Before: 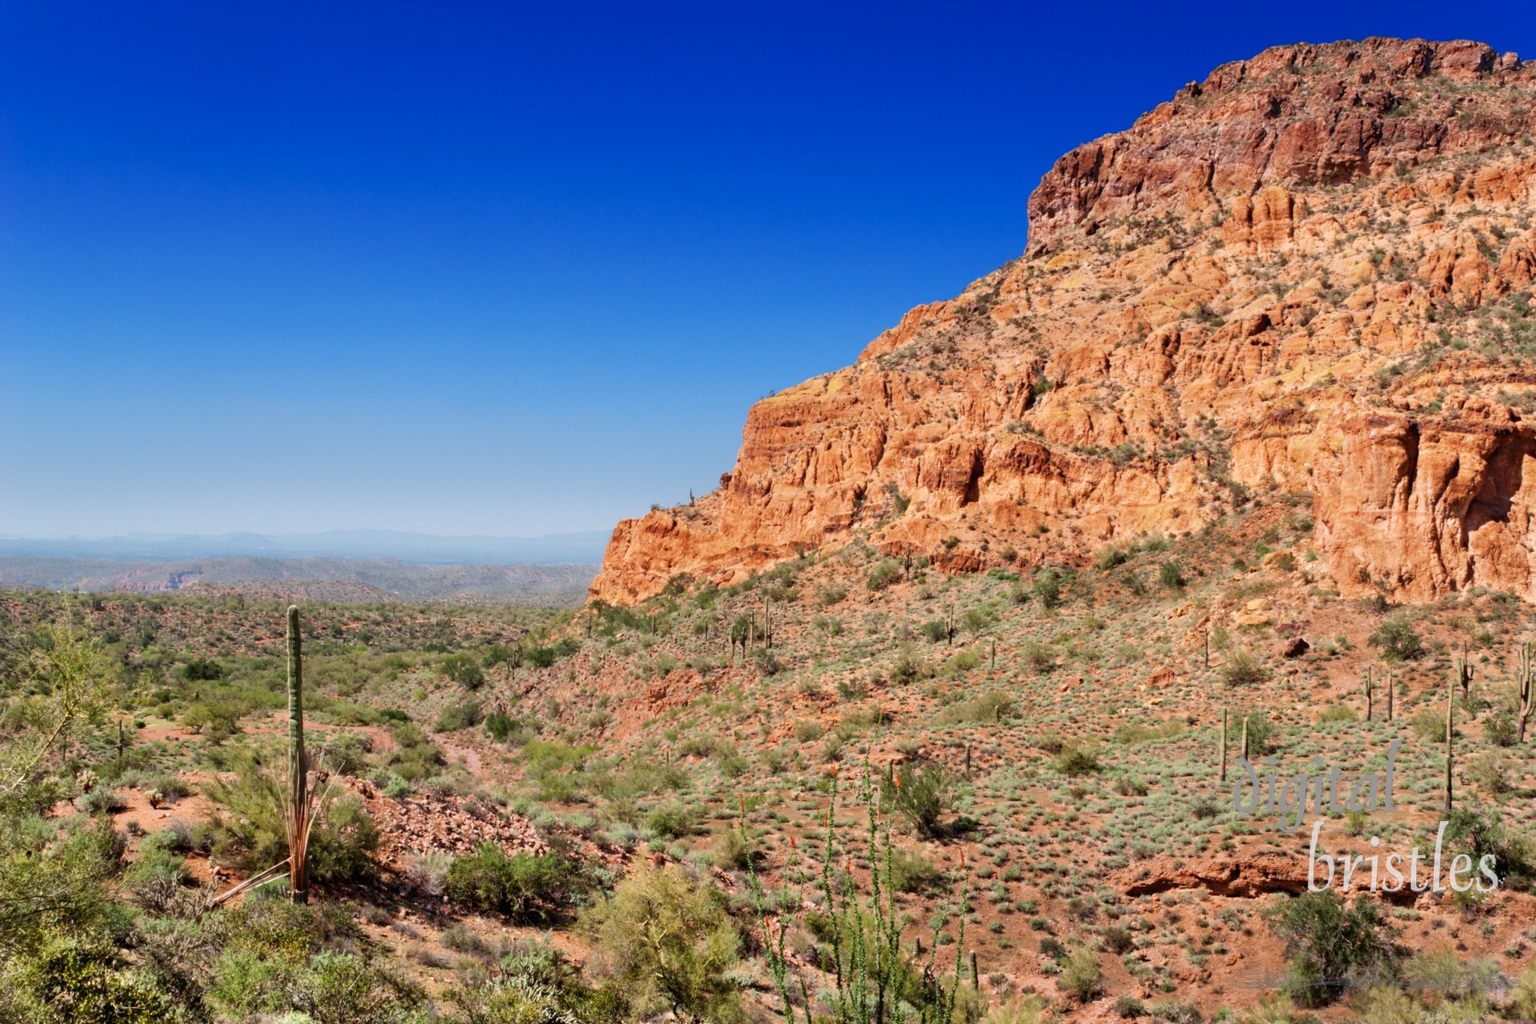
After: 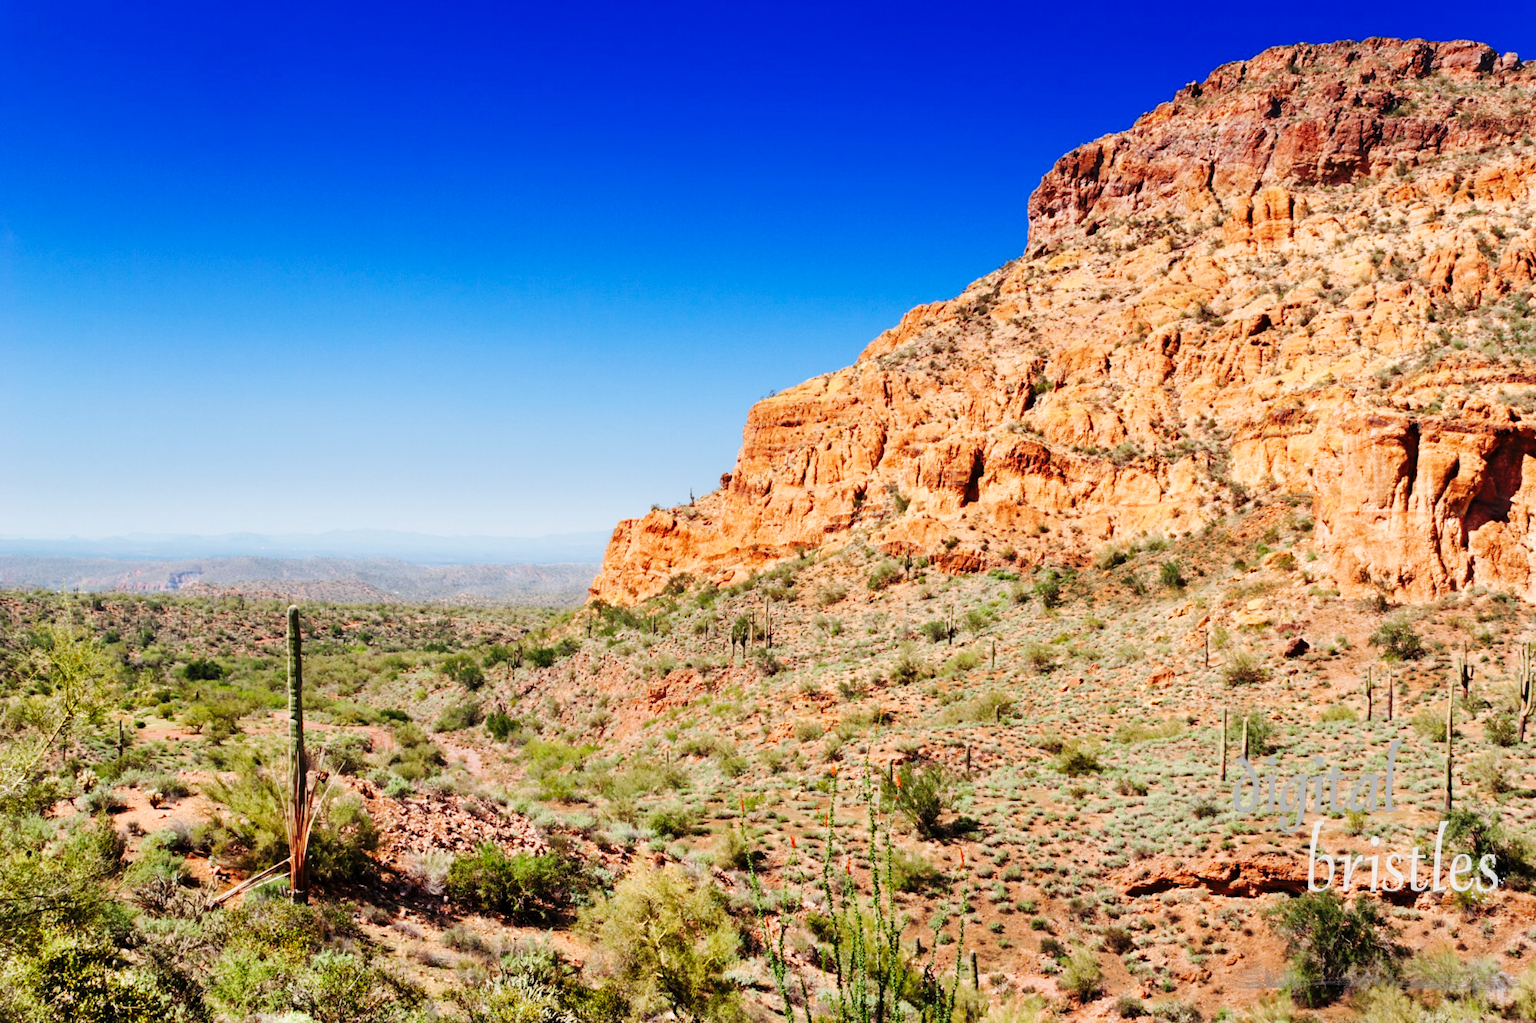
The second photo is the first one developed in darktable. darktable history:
tone equalizer: on, module defaults
base curve: curves: ch0 [(0, 0) (0.036, 0.025) (0.121, 0.166) (0.206, 0.329) (0.605, 0.79) (1, 1)], preserve colors none
